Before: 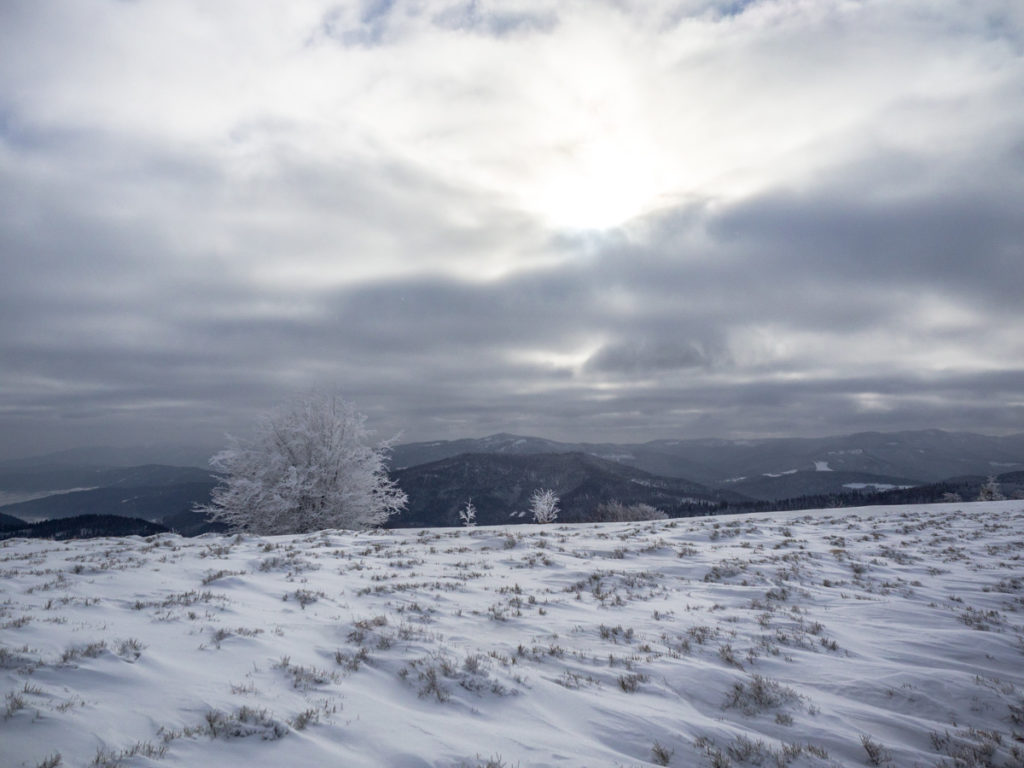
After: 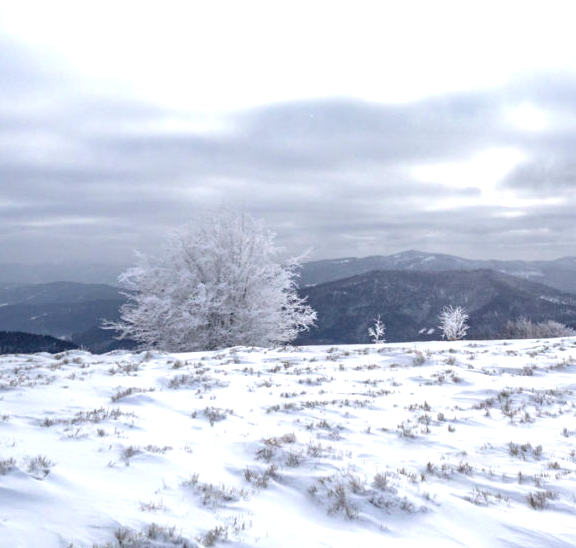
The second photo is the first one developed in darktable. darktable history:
levels: levels [0, 0.478, 1]
crop: left 8.966%, top 23.852%, right 34.699%, bottom 4.703%
exposure: black level correction 0, exposure 1.125 EV, compensate exposure bias true, compensate highlight preservation false
